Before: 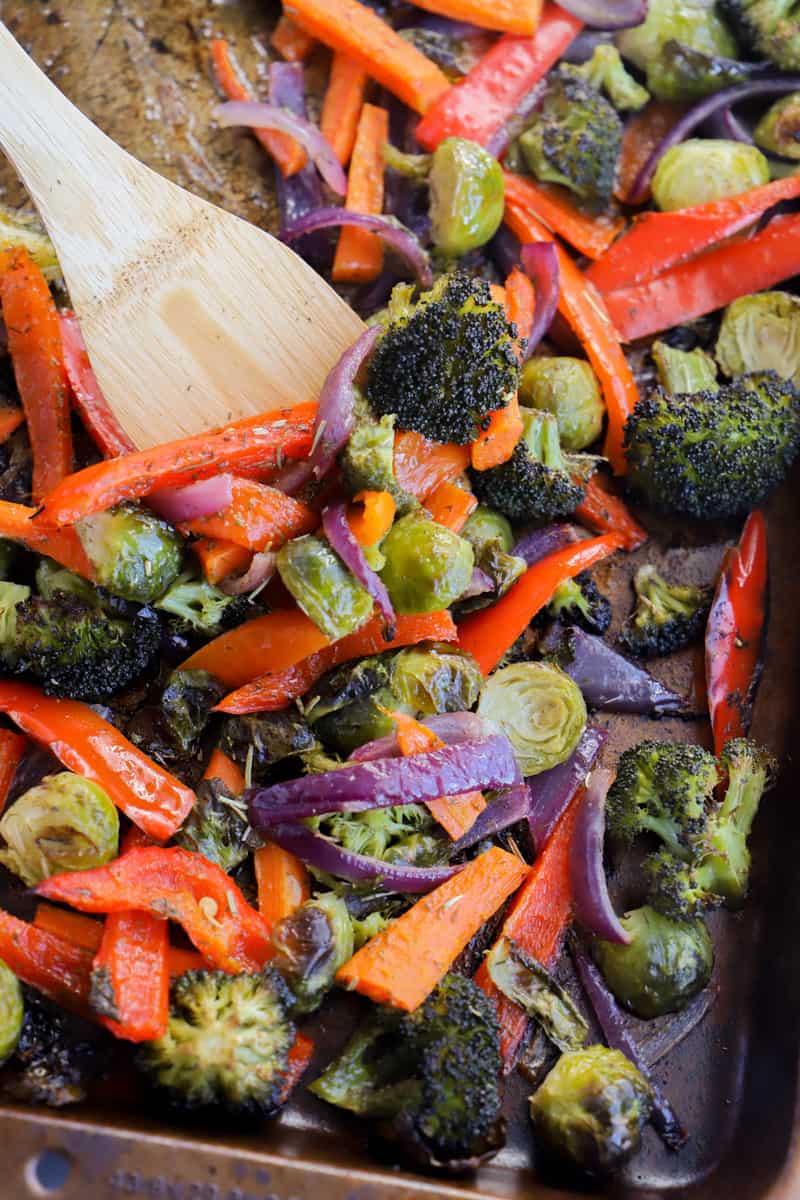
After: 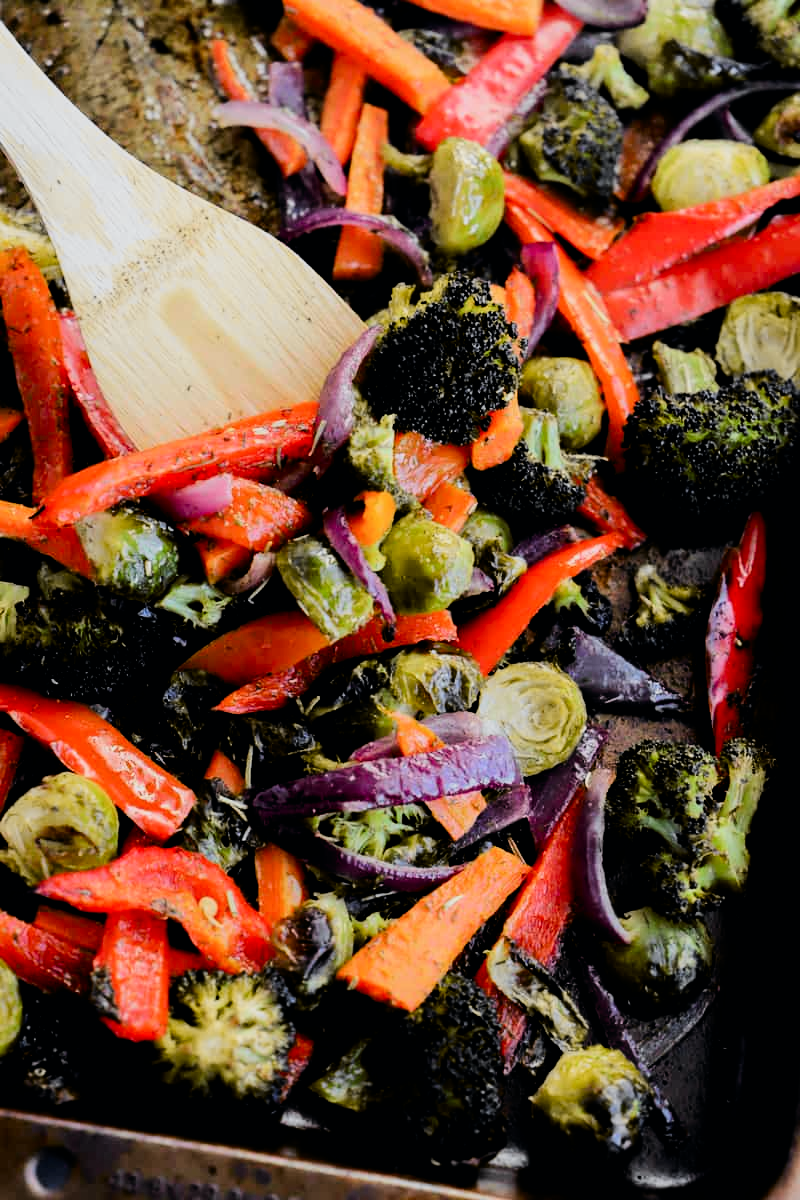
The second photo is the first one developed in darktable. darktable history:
filmic rgb: black relative exposure -5.27 EV, white relative exposure 2.88 EV, threshold 5.95 EV, dynamic range scaling -37.06%, hardness 4, contrast 1.605, highlights saturation mix -1.14%, enable highlight reconstruction true
tone curve: curves: ch0 [(0, 0) (0.071, 0.058) (0.266, 0.268) (0.498, 0.542) (0.766, 0.807) (1, 0.983)]; ch1 [(0, 0) (0.346, 0.307) (0.408, 0.387) (0.463, 0.465) (0.482, 0.493) (0.502, 0.499) (0.517, 0.505) (0.55, 0.554) (0.597, 0.61) (0.651, 0.698) (1, 1)]; ch2 [(0, 0) (0.346, 0.34) (0.434, 0.46) (0.485, 0.494) (0.5, 0.498) (0.509, 0.517) (0.526, 0.539) (0.583, 0.603) (0.625, 0.659) (1, 1)], color space Lab, independent channels, preserve colors none
exposure: black level correction 0.011, exposure -0.472 EV, compensate highlight preservation false
